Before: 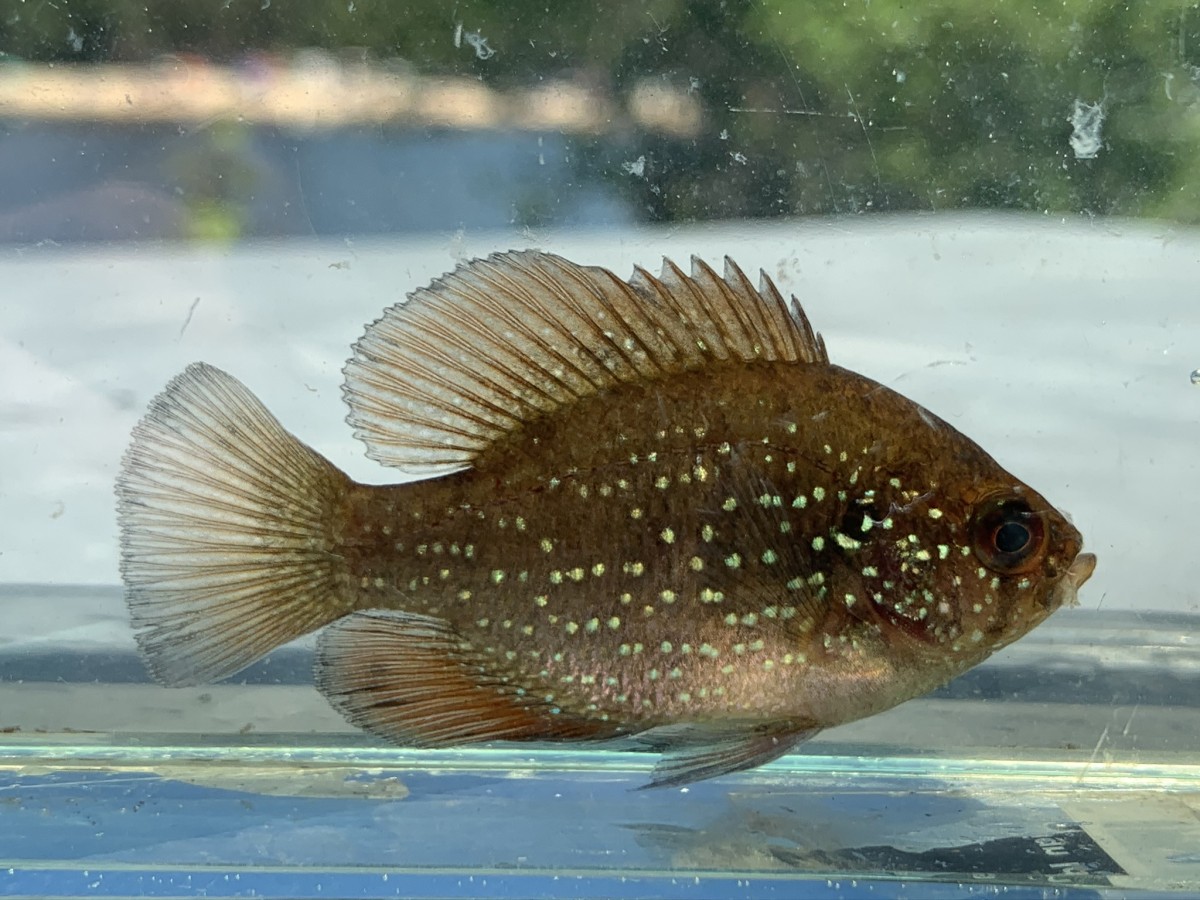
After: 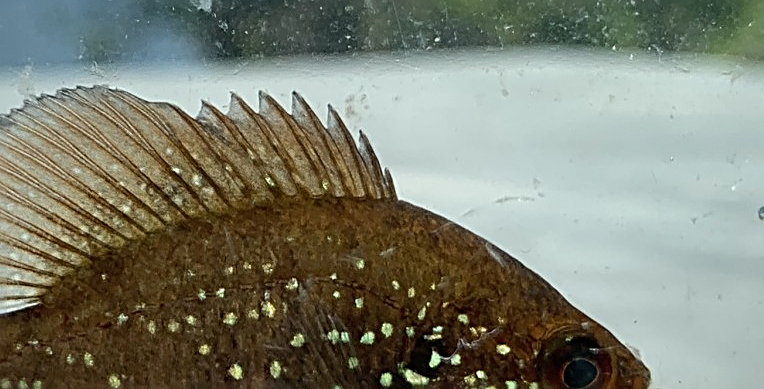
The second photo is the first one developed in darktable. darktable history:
sharpen: radius 2.531, amount 0.628
shadows and highlights: shadows 43.71, white point adjustment -1.46, soften with gaussian
crop: left 36.005%, top 18.293%, right 0.31%, bottom 38.444%
